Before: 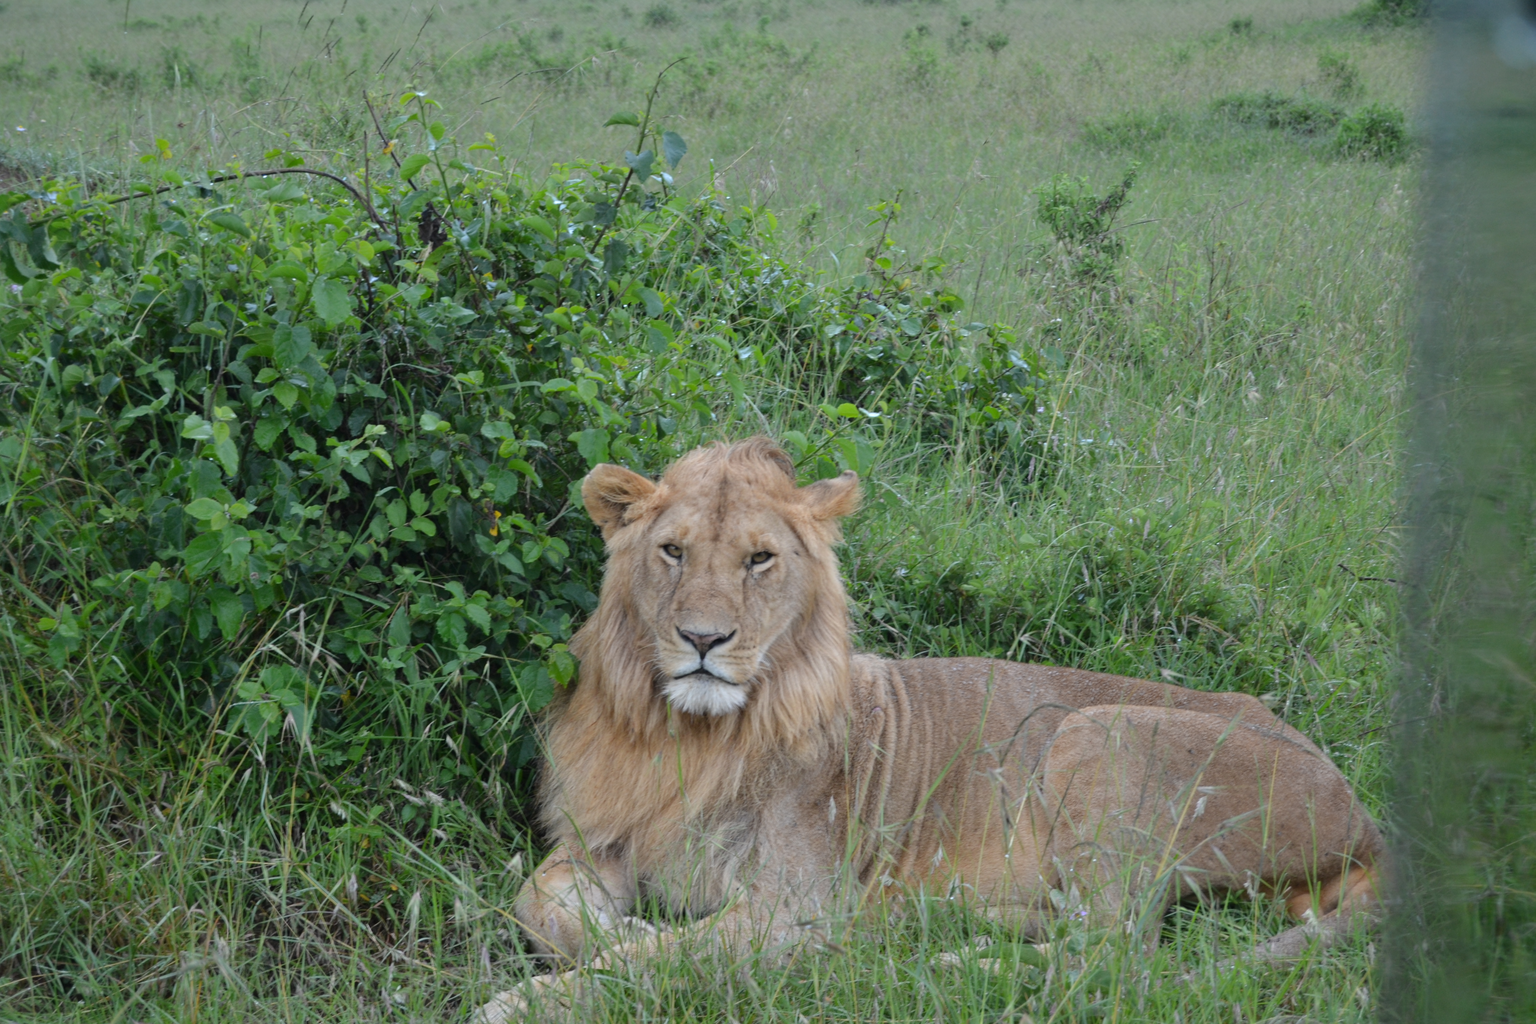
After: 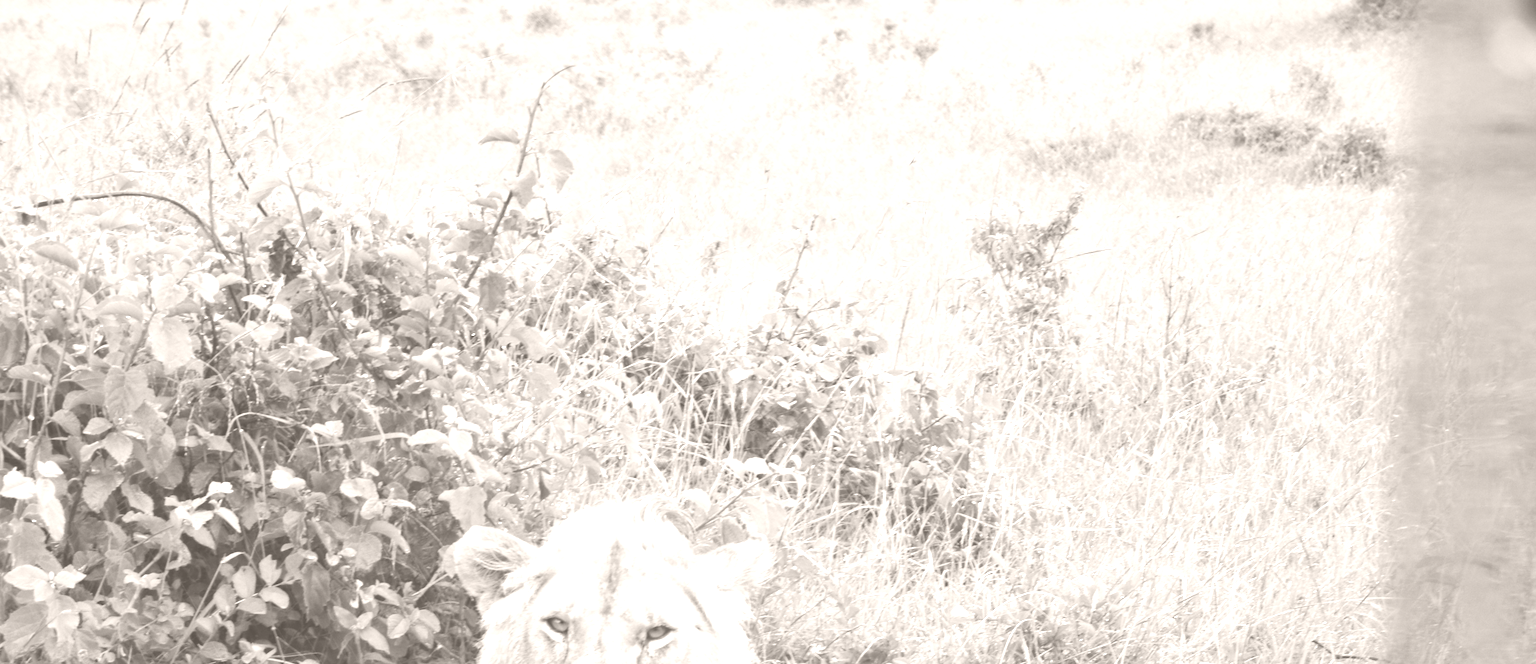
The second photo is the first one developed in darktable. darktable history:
colorize: hue 34.49°, saturation 35.33%, source mix 100%, lightness 55%, version 1
crop and rotate: left 11.812%, bottom 42.776%
exposure: exposure 0.636 EV, compensate highlight preservation false
bloom: size 5%, threshold 95%, strength 15%
